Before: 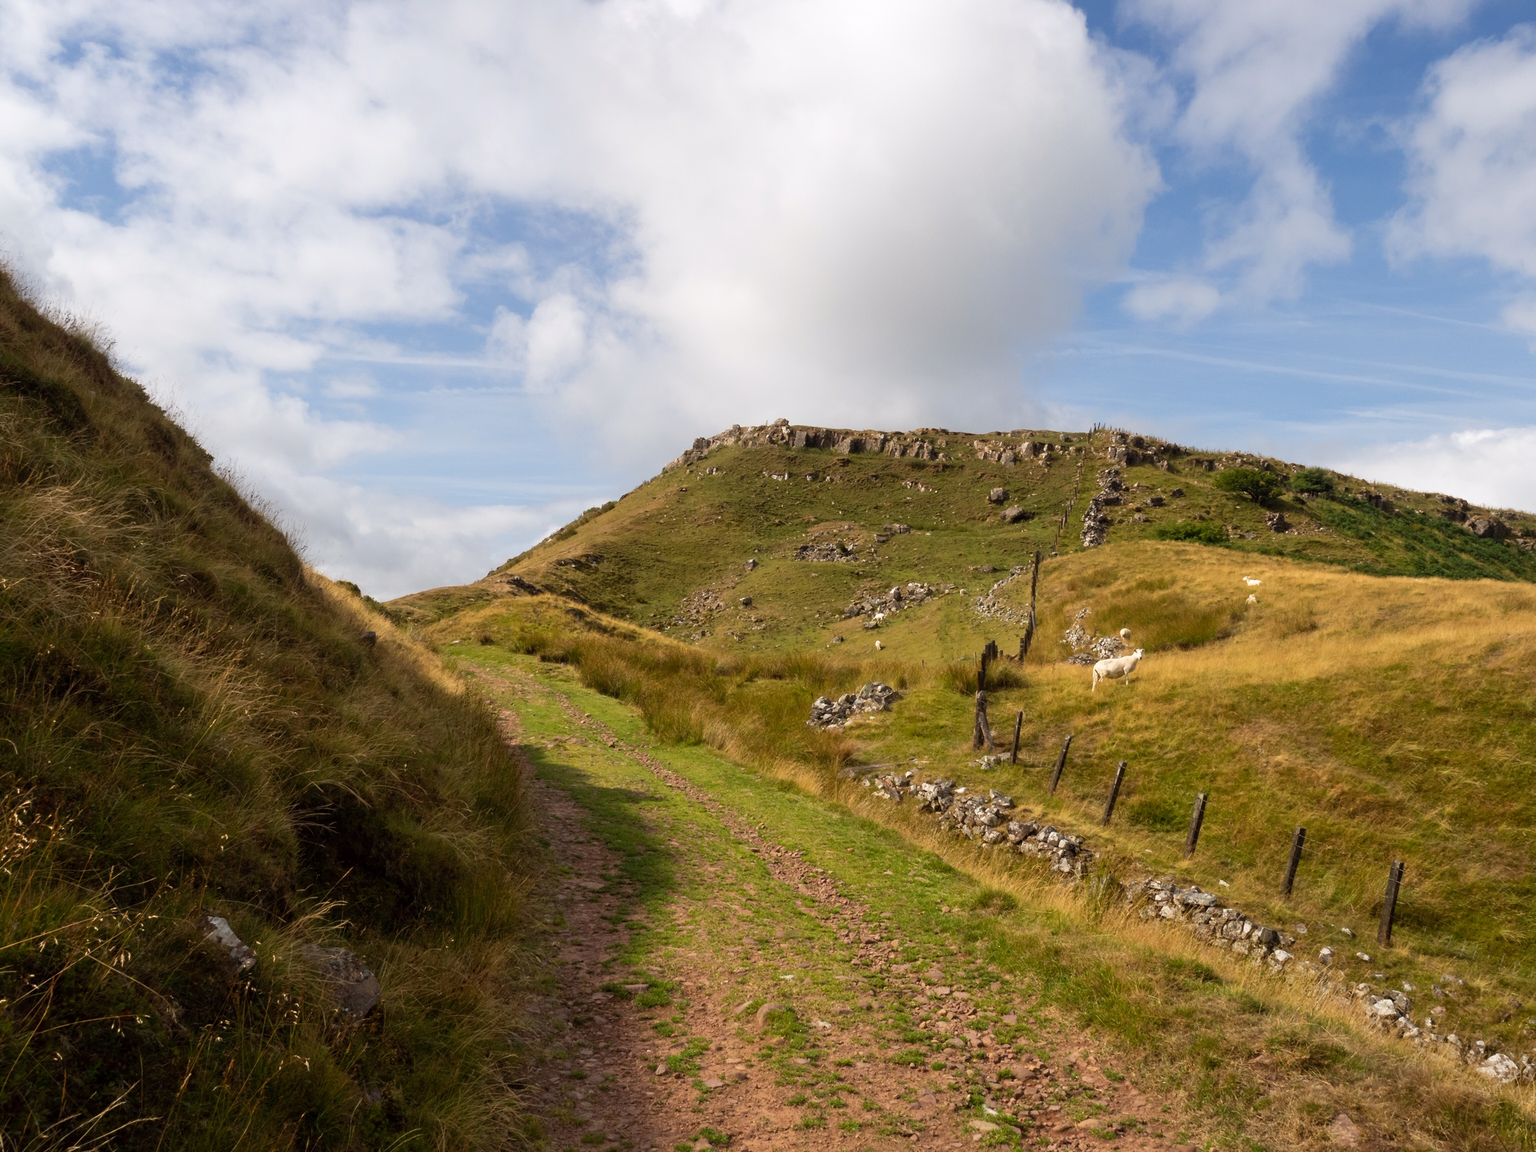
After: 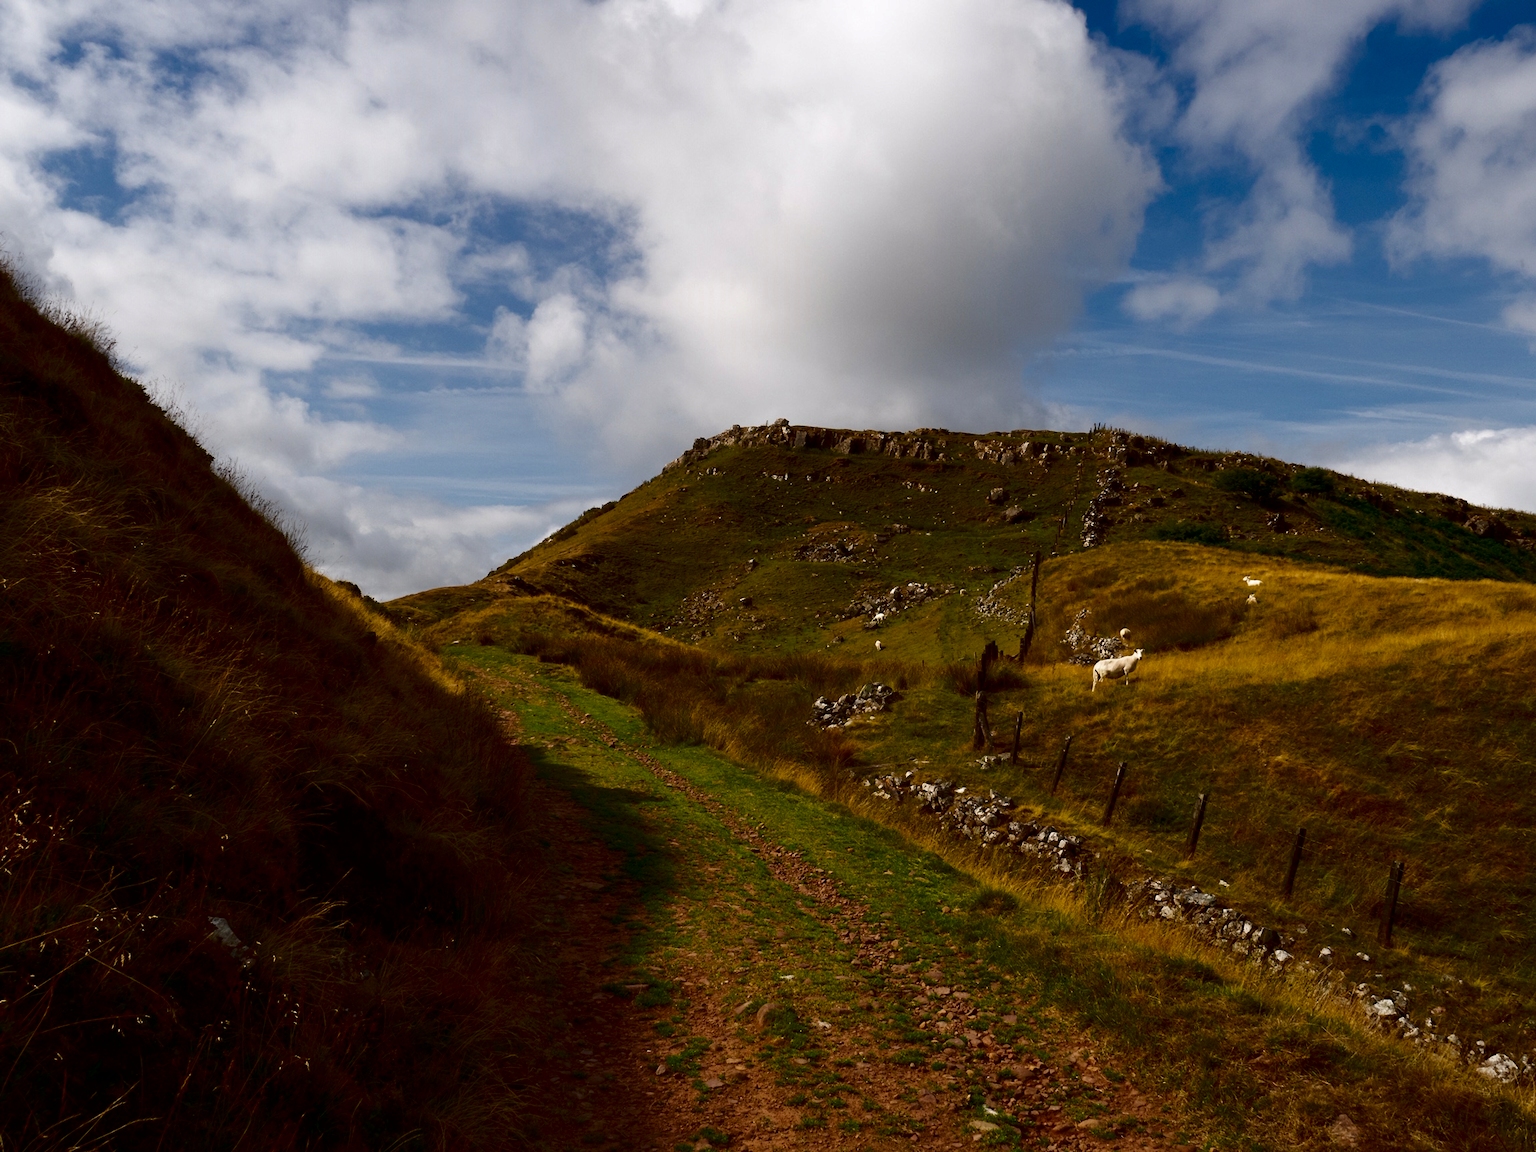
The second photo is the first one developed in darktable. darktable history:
contrast brightness saturation: contrast 0.093, brightness -0.608, saturation 0.169
